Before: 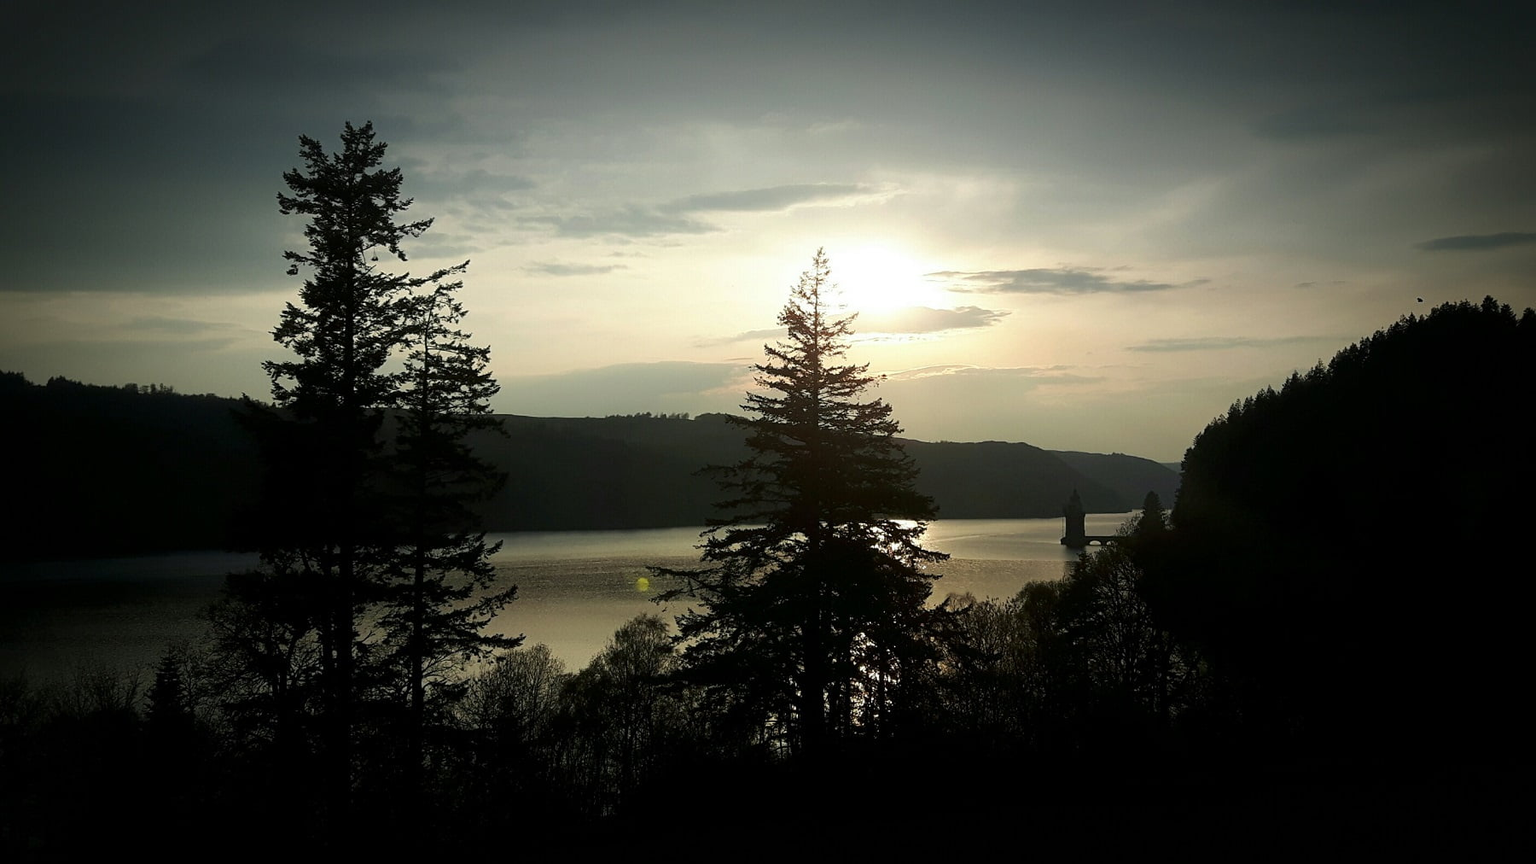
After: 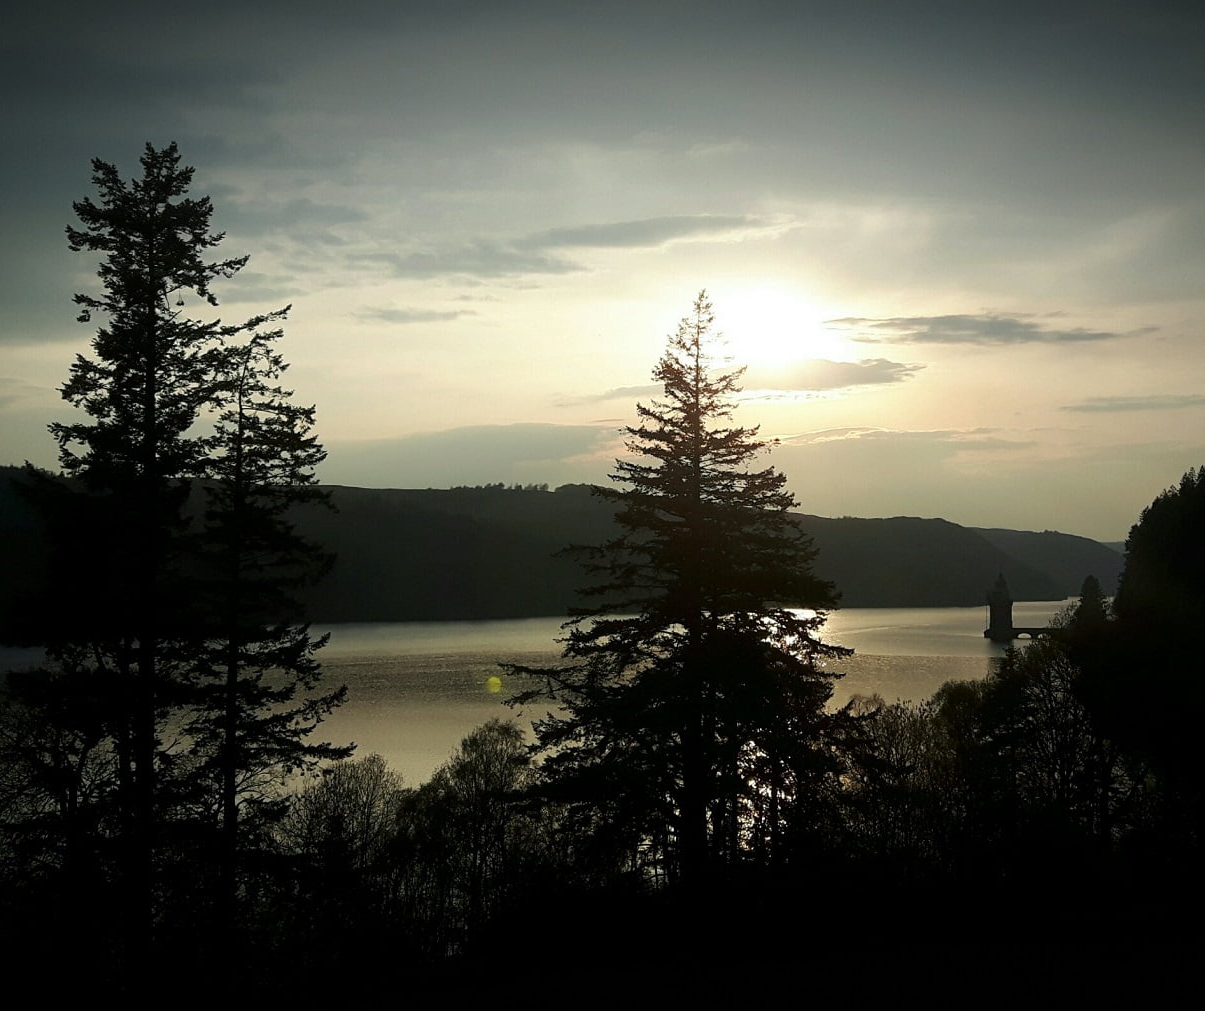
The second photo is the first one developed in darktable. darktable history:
crop and rotate: left 14.441%, right 18.613%
